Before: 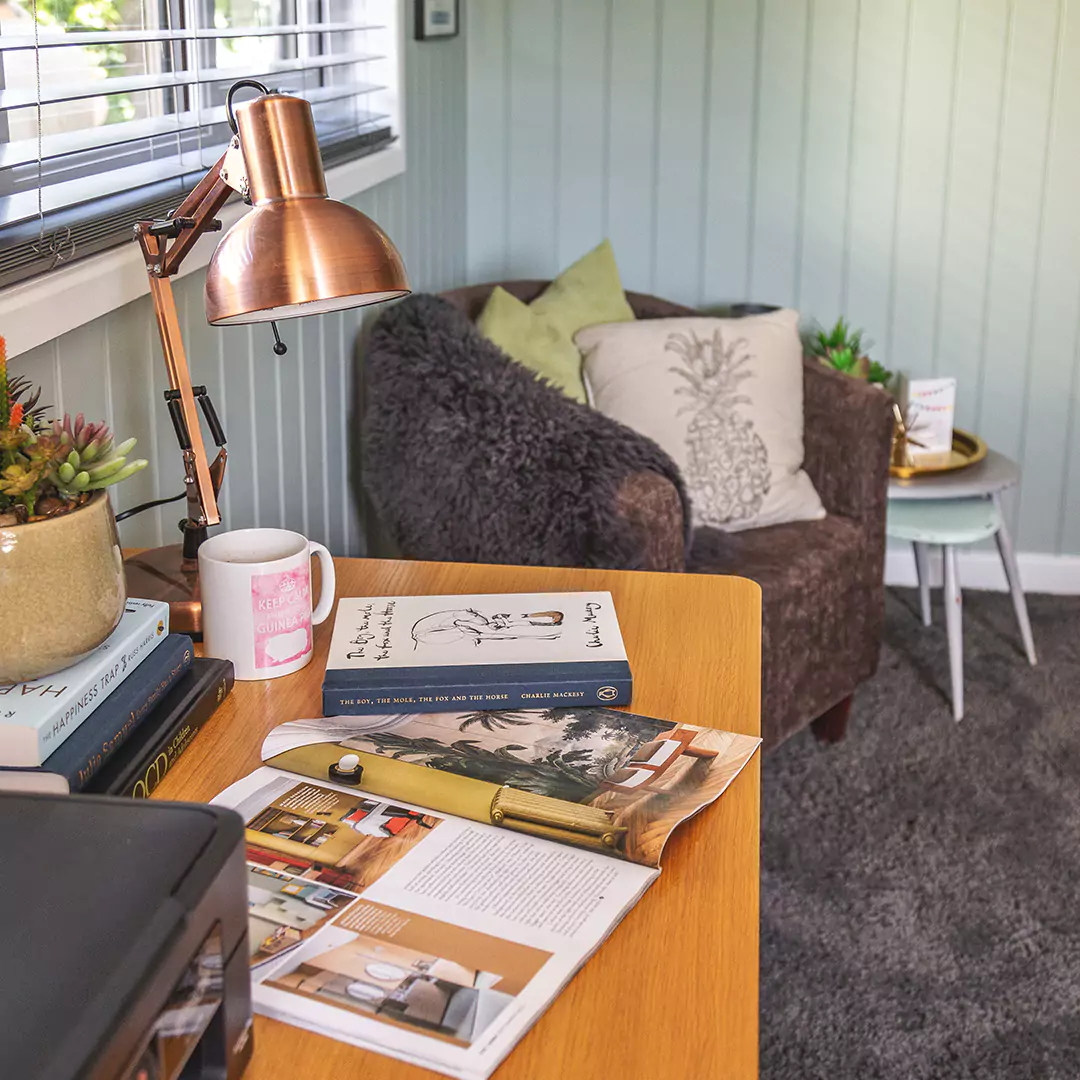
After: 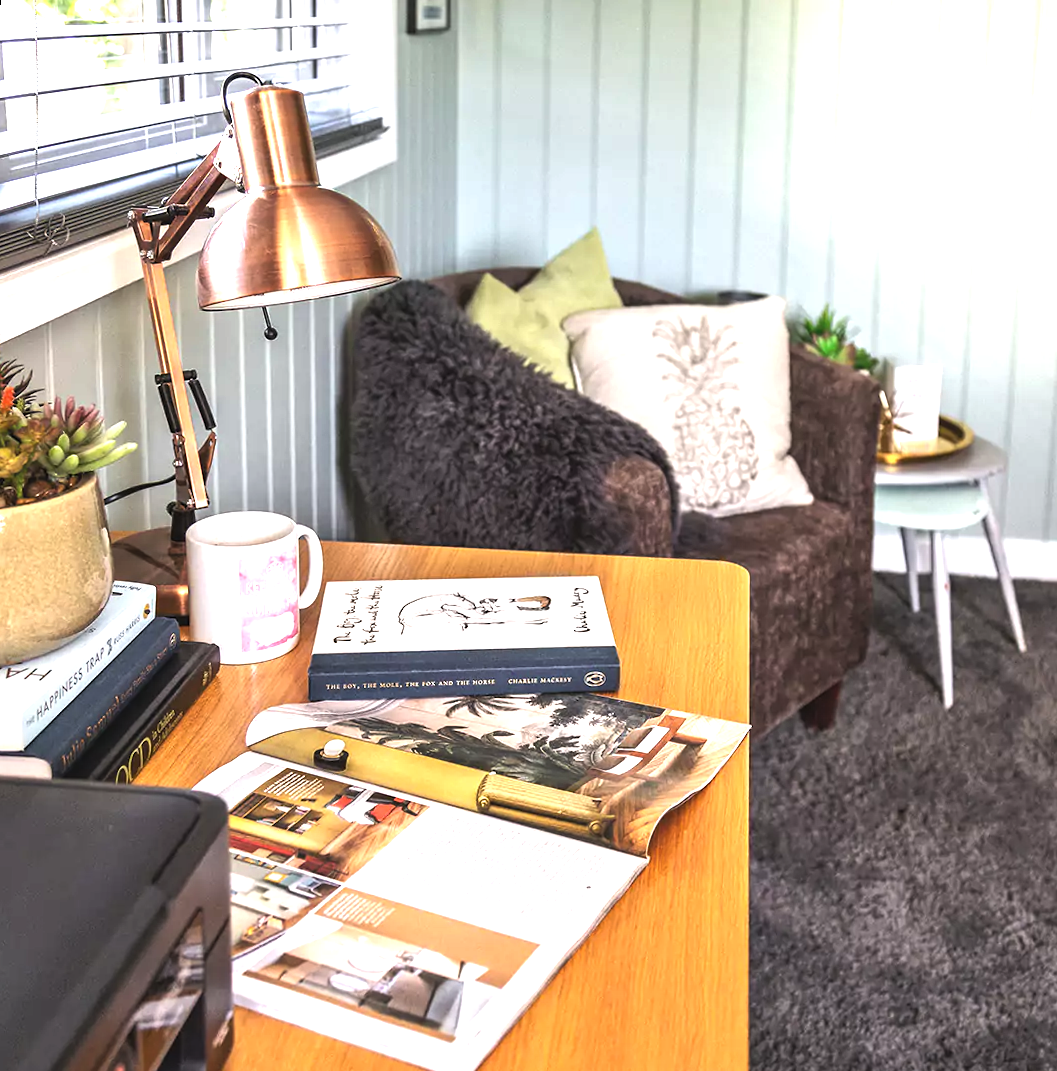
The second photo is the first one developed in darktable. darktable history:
levels: levels [0.029, 0.545, 0.971]
rotate and perspective: rotation 0.226°, lens shift (vertical) -0.042, crop left 0.023, crop right 0.982, crop top 0.006, crop bottom 0.994
exposure: black level correction 0, exposure 0.953 EV, compensate exposure bias true, compensate highlight preservation false
